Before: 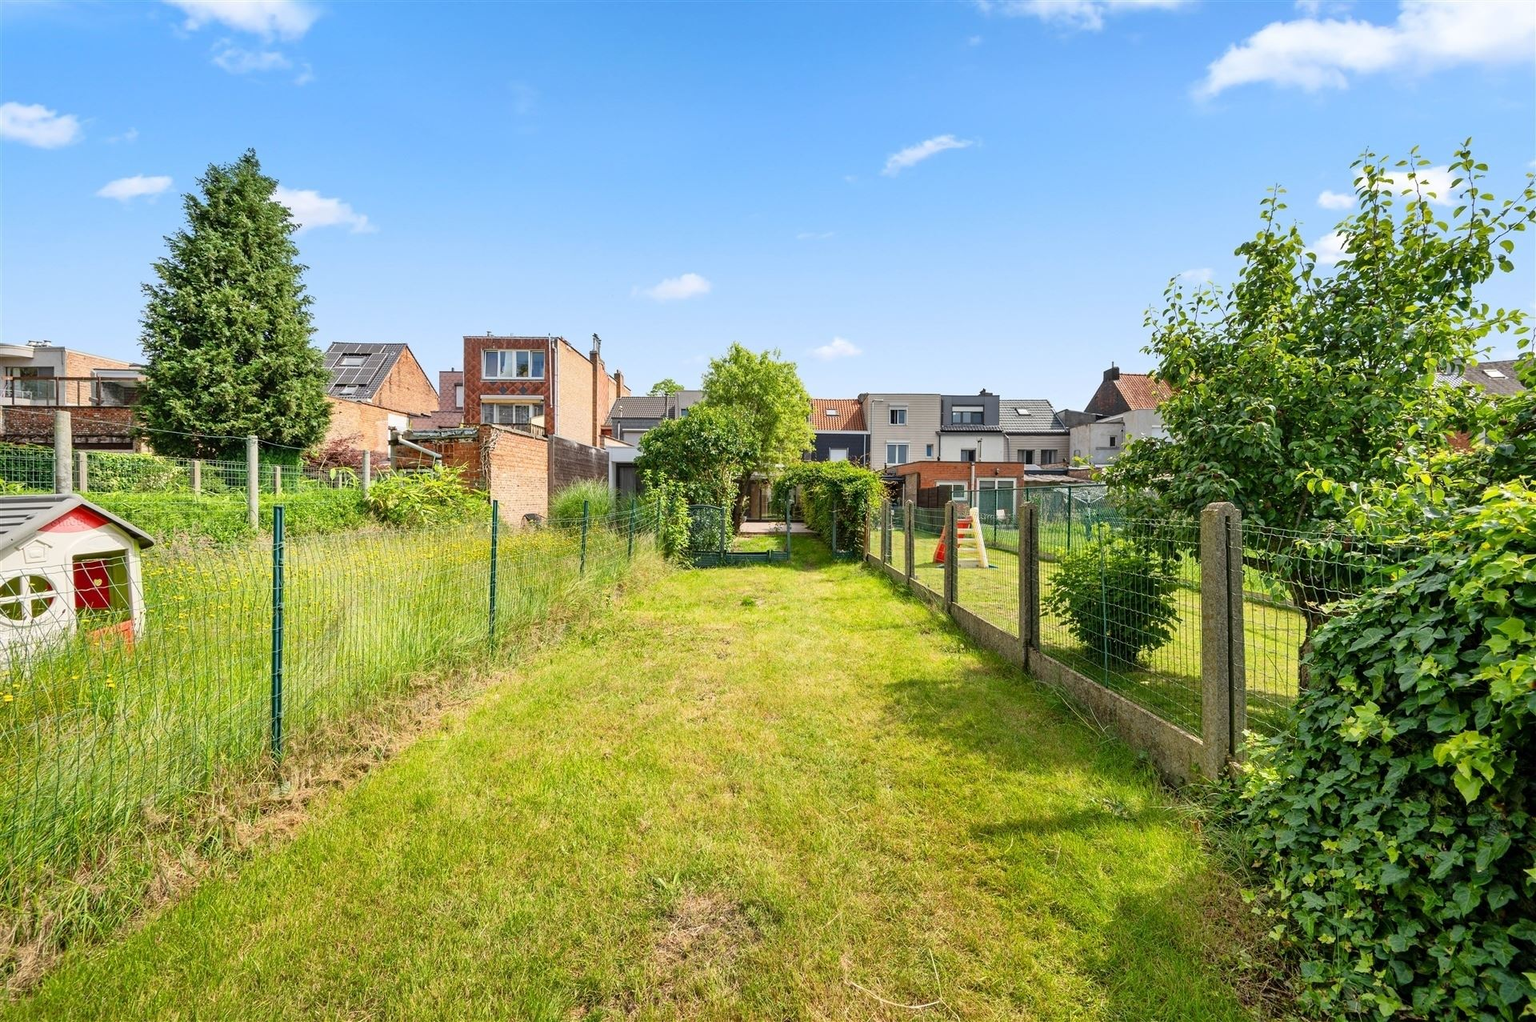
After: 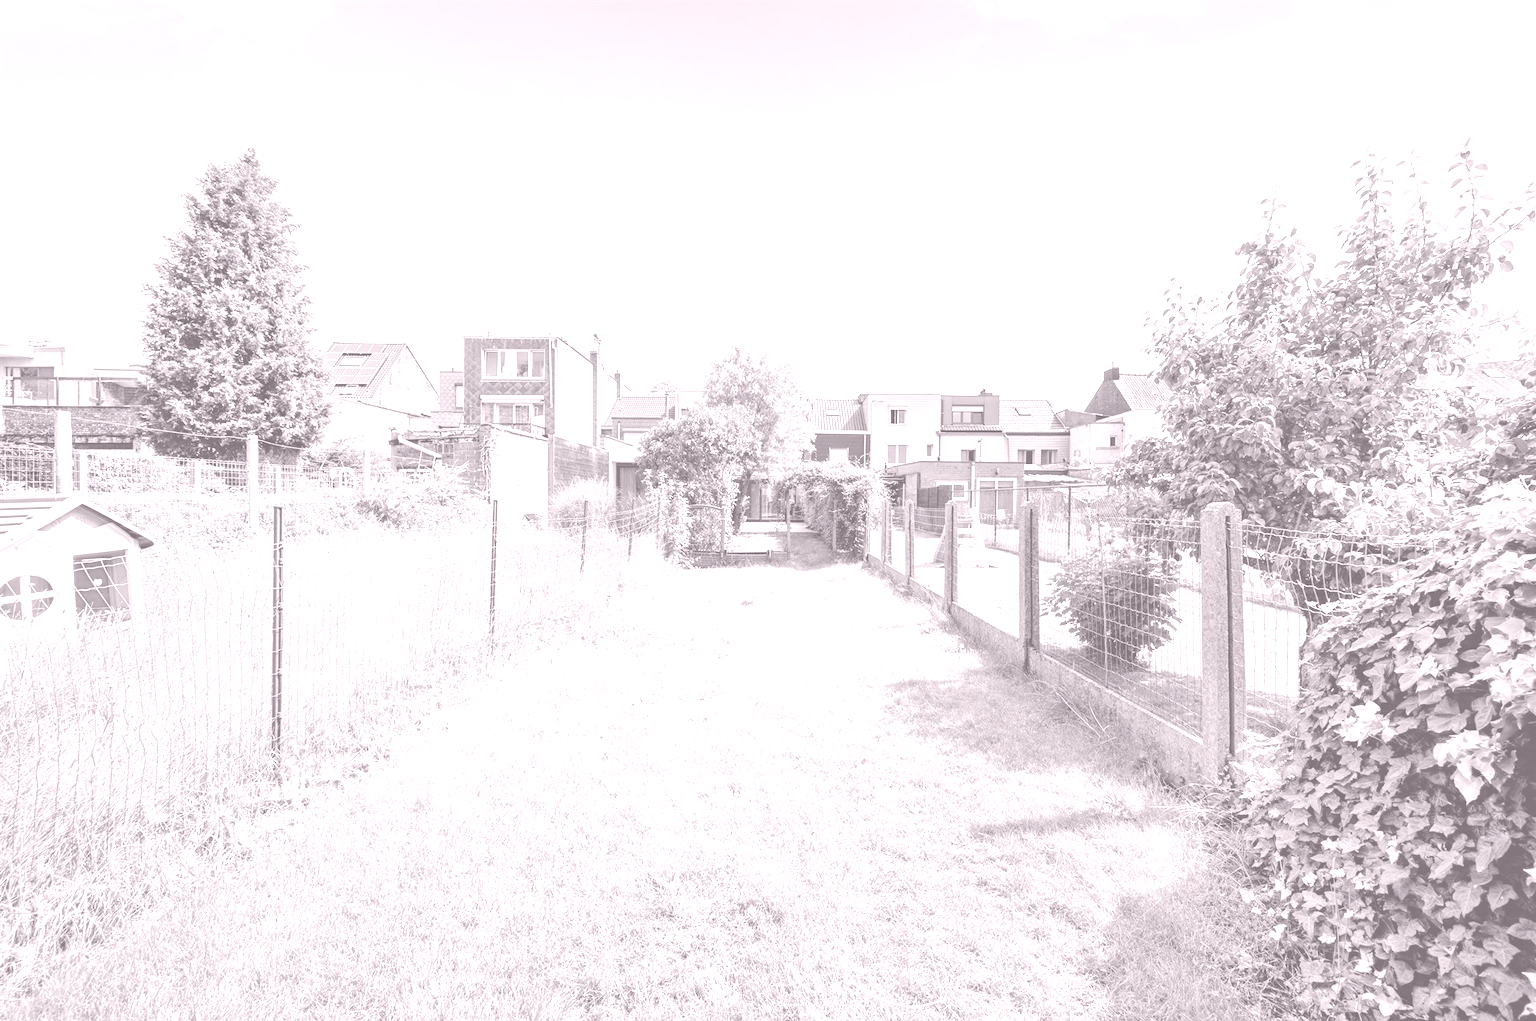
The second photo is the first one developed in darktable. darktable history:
color correction: highlights a* 15.46, highlights b* -20.56
colorize: hue 25.2°, saturation 83%, source mix 82%, lightness 79%, version 1
filmic rgb: middle gray luminance 18.42%, black relative exposure -10.5 EV, white relative exposure 3.4 EV, threshold 6 EV, target black luminance 0%, hardness 6.03, latitude 99%, contrast 0.847, shadows ↔ highlights balance 0.505%, add noise in highlights 0, preserve chrominance max RGB, color science v3 (2019), use custom middle-gray values true, iterations of high-quality reconstruction 0, contrast in highlights soft, enable highlight reconstruction true
